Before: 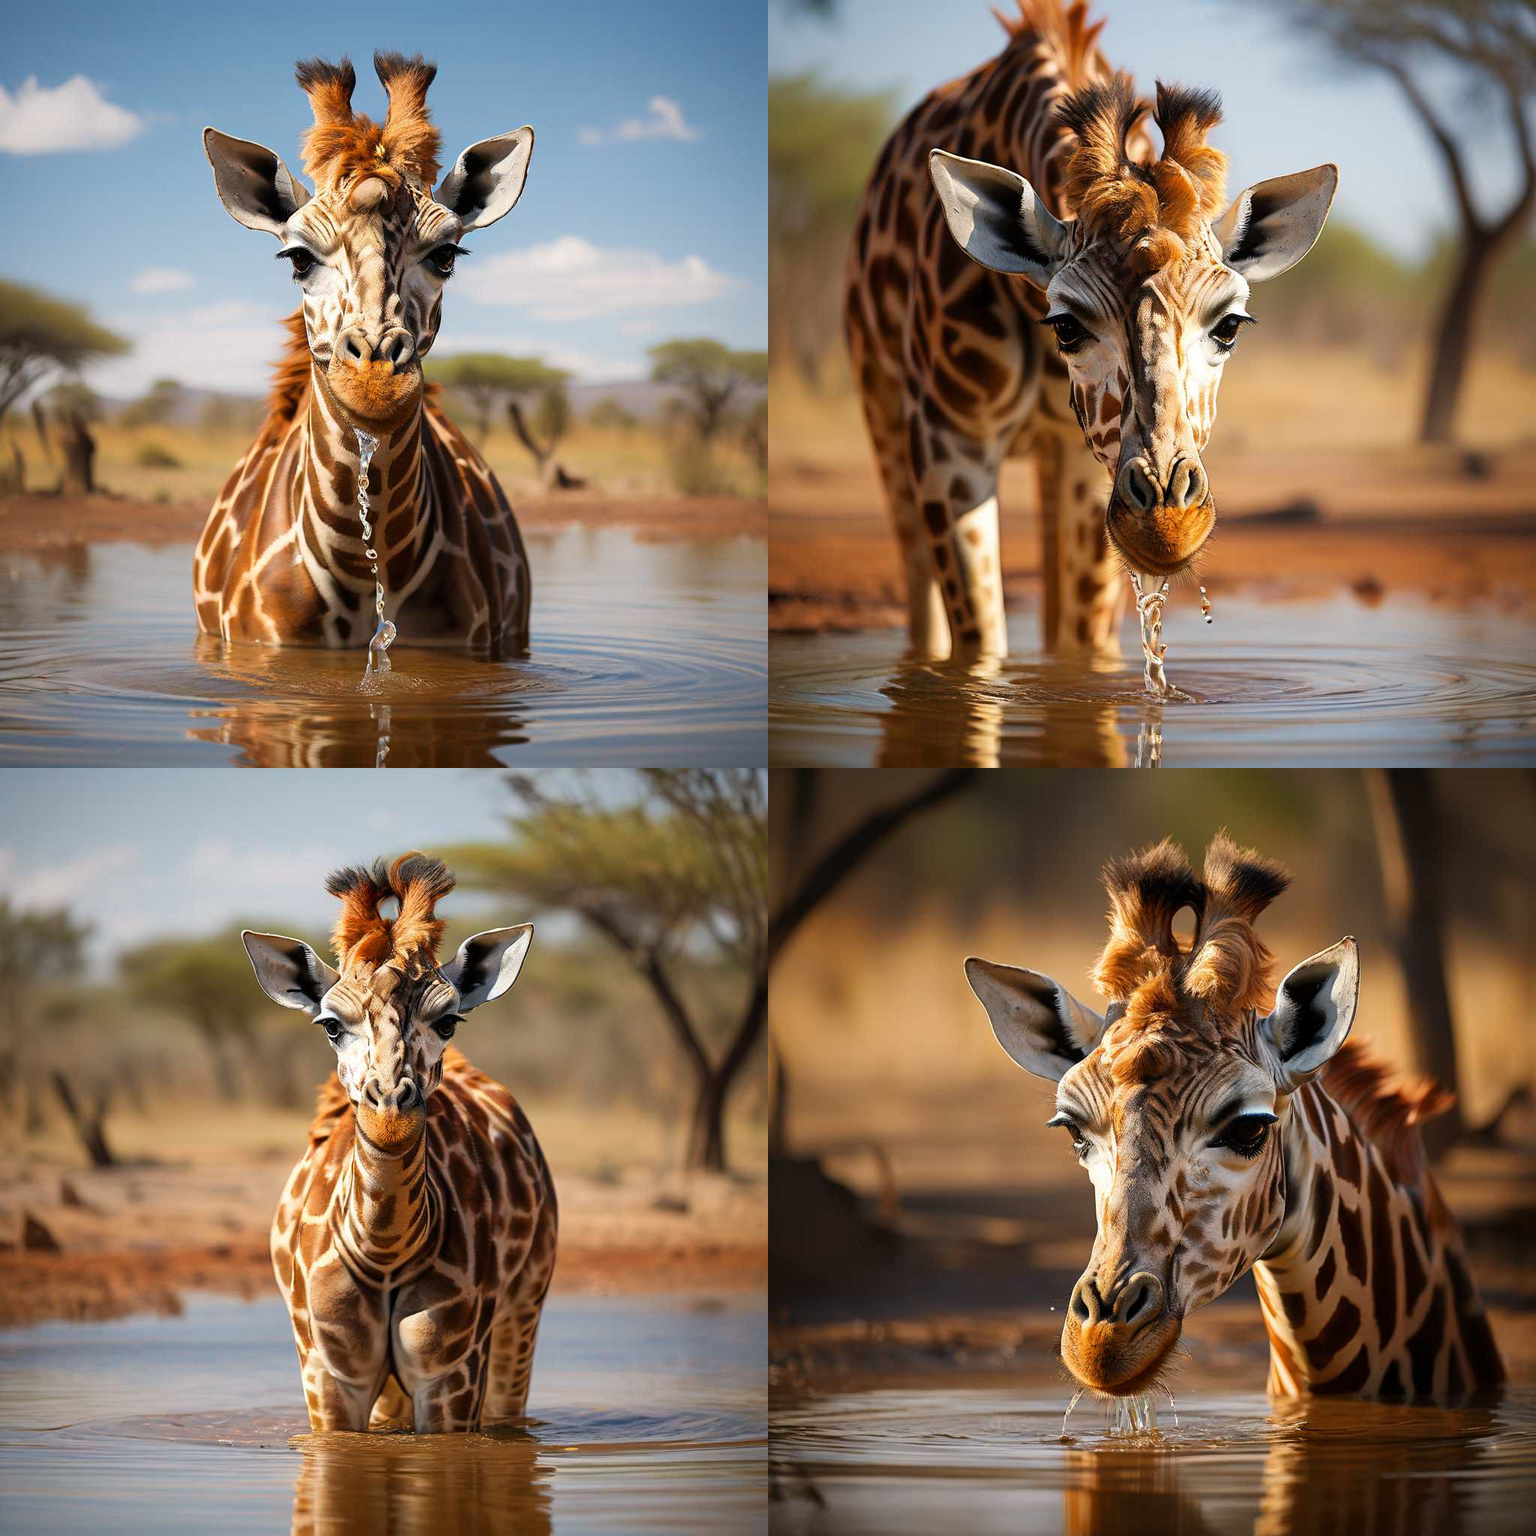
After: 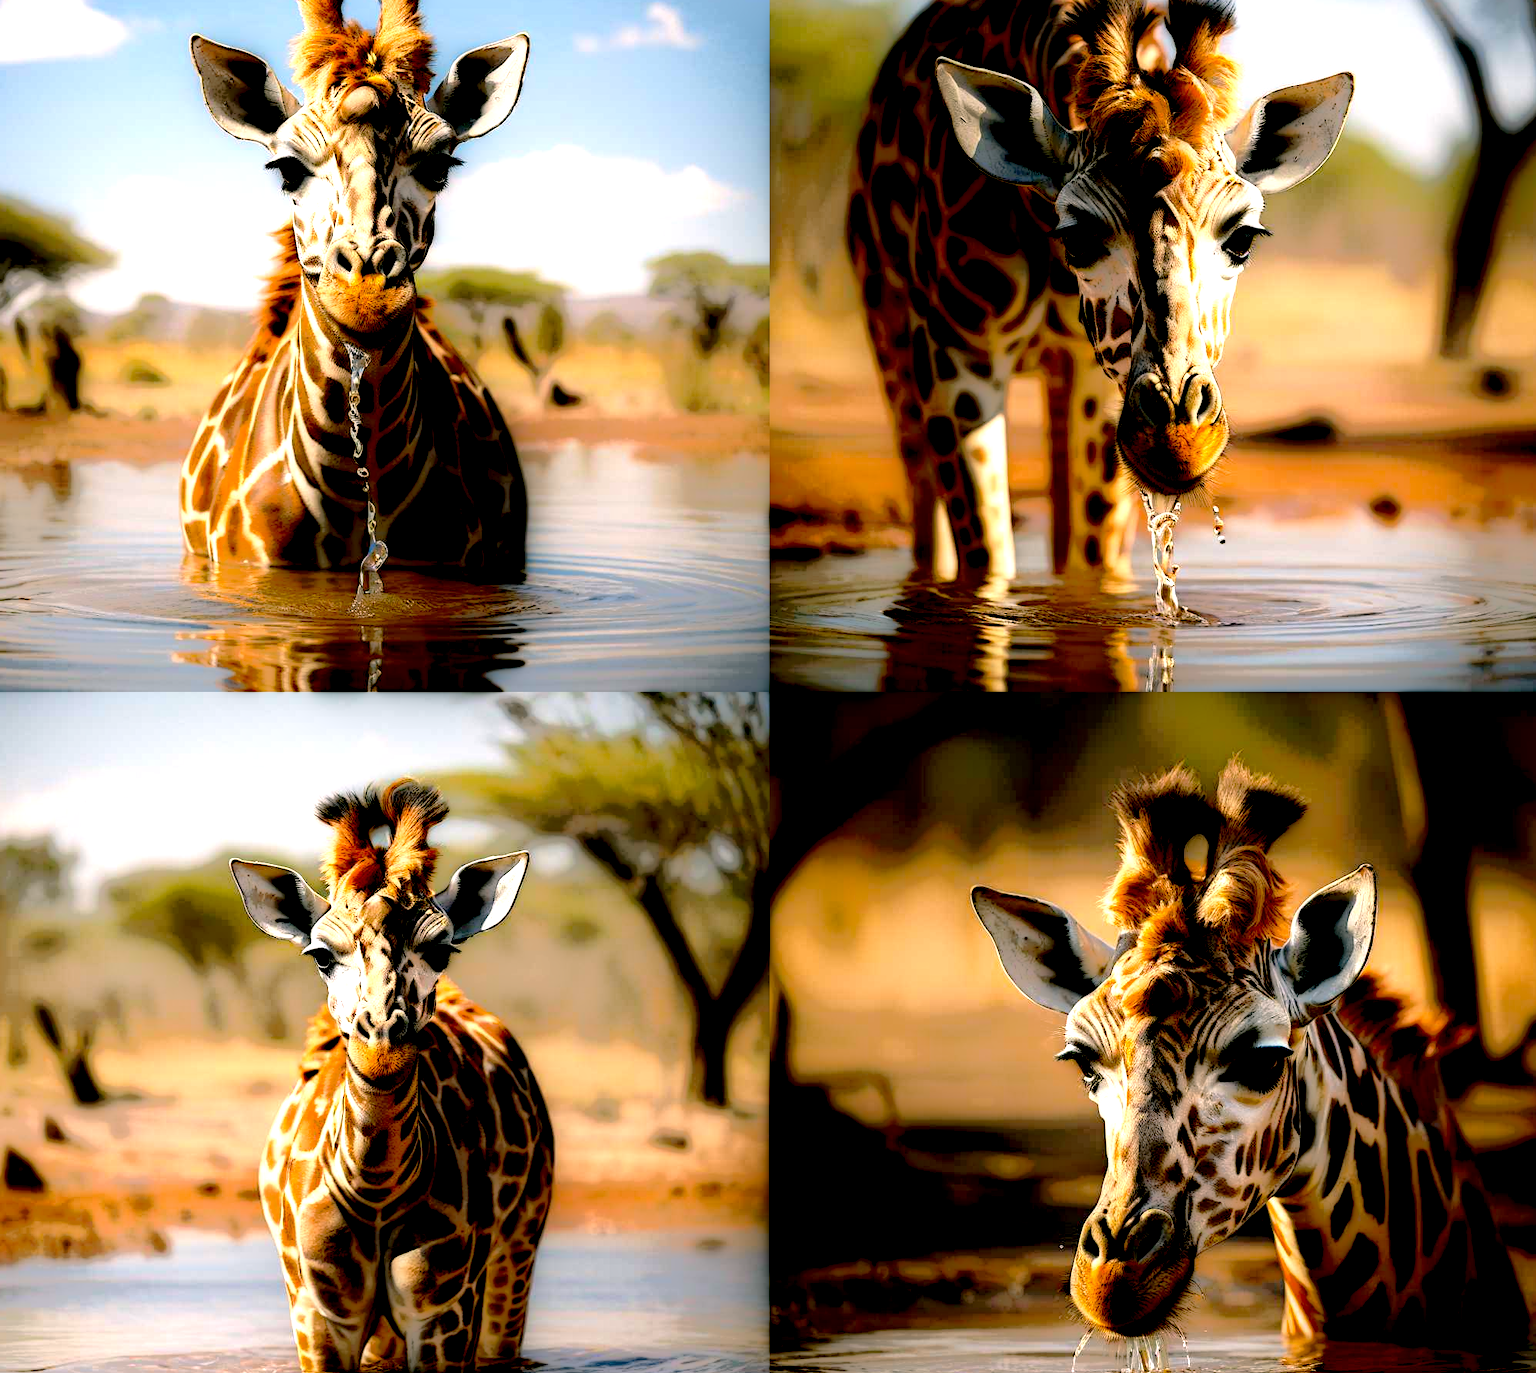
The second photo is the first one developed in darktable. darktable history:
base curve: preserve colors none
exposure: black level correction 0, exposure 1.187 EV, compensate highlight preservation false
contrast brightness saturation: contrast 0.231, brightness 0.106, saturation 0.287
color correction: highlights a* 4.44, highlights b* 4.92, shadows a* -8.28, shadows b* 4.84
local contrast: highlights 1%, shadows 233%, detail 164%, midtone range 0.004
tone curve: curves: ch0 [(0, 0) (0.003, 0.049) (0.011, 0.052) (0.025, 0.061) (0.044, 0.08) (0.069, 0.101) (0.1, 0.119) (0.136, 0.139) (0.177, 0.172) (0.224, 0.222) (0.277, 0.292) (0.335, 0.367) (0.399, 0.444) (0.468, 0.538) (0.543, 0.623) (0.623, 0.713) (0.709, 0.784) (0.801, 0.844) (0.898, 0.916) (1, 1)], preserve colors none
crop: left 1.174%, top 6.141%, right 1.358%, bottom 6.686%
